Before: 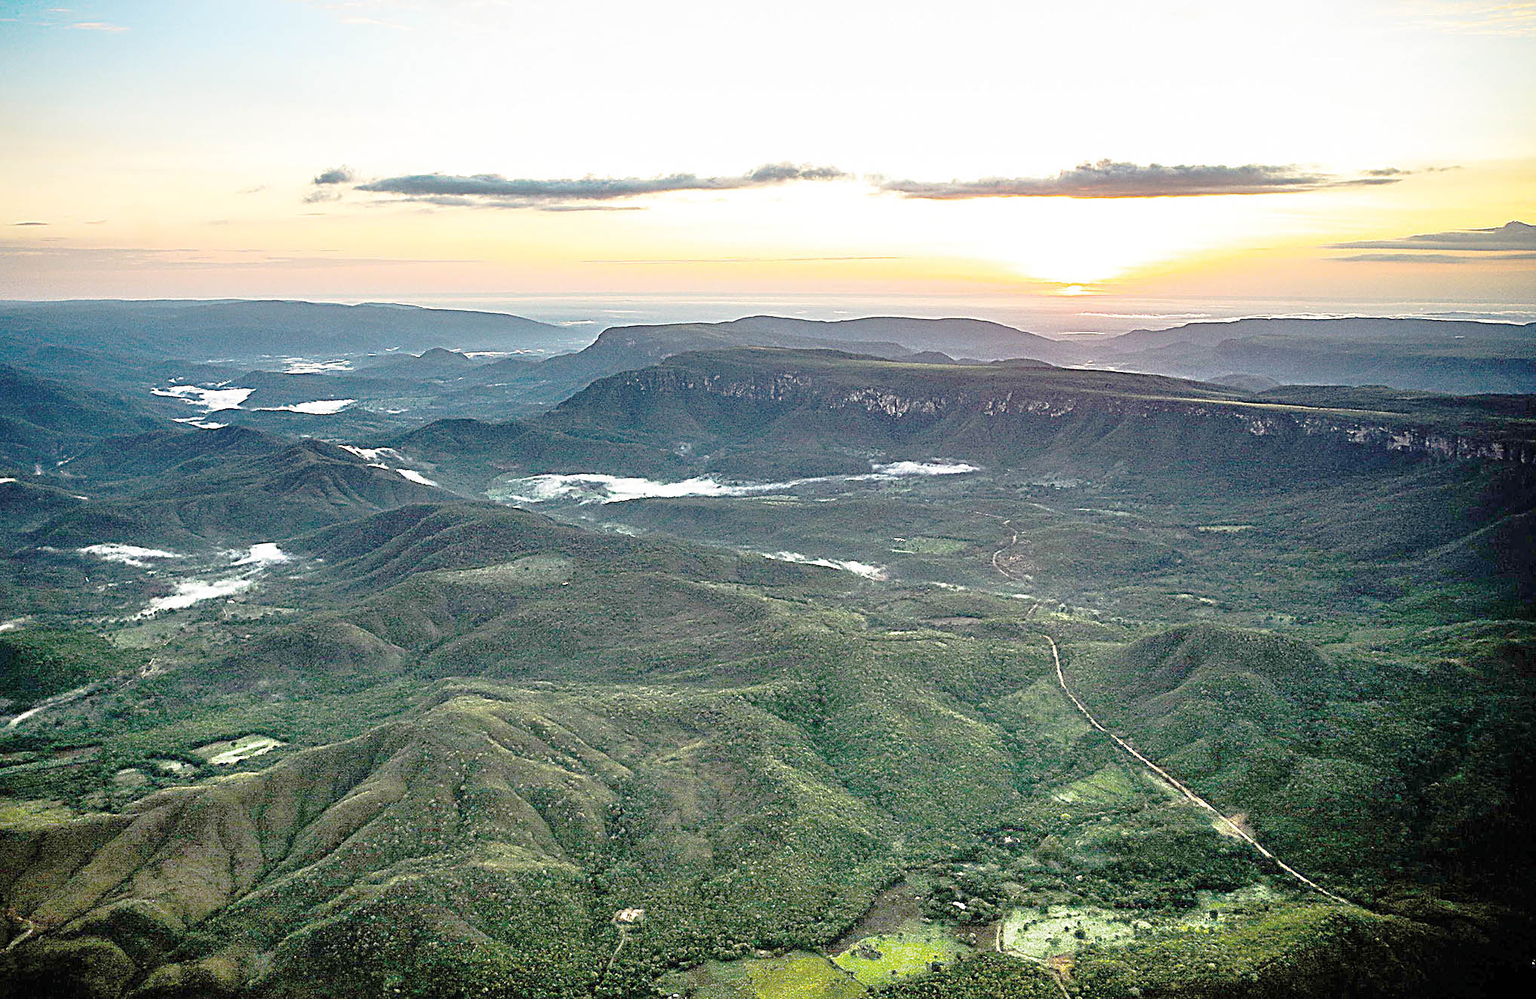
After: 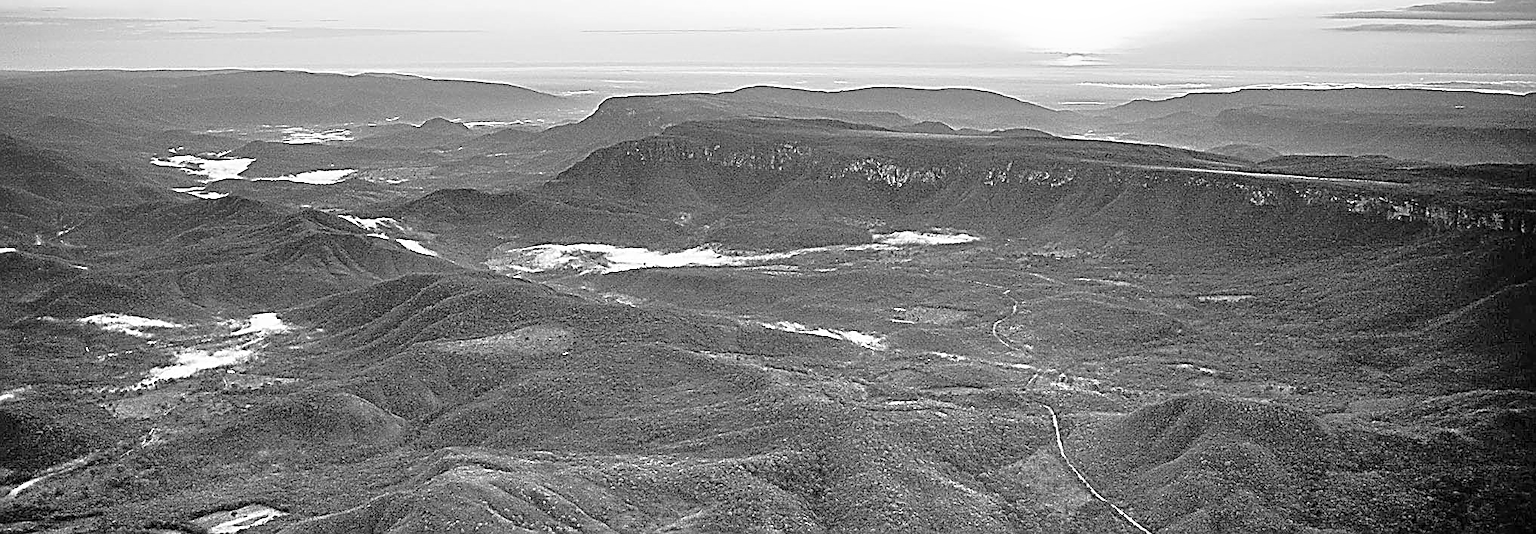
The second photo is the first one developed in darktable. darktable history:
monochrome: a 0, b 0, size 0.5, highlights 0.57
crop and rotate: top 23.043%, bottom 23.437%
sharpen: on, module defaults
